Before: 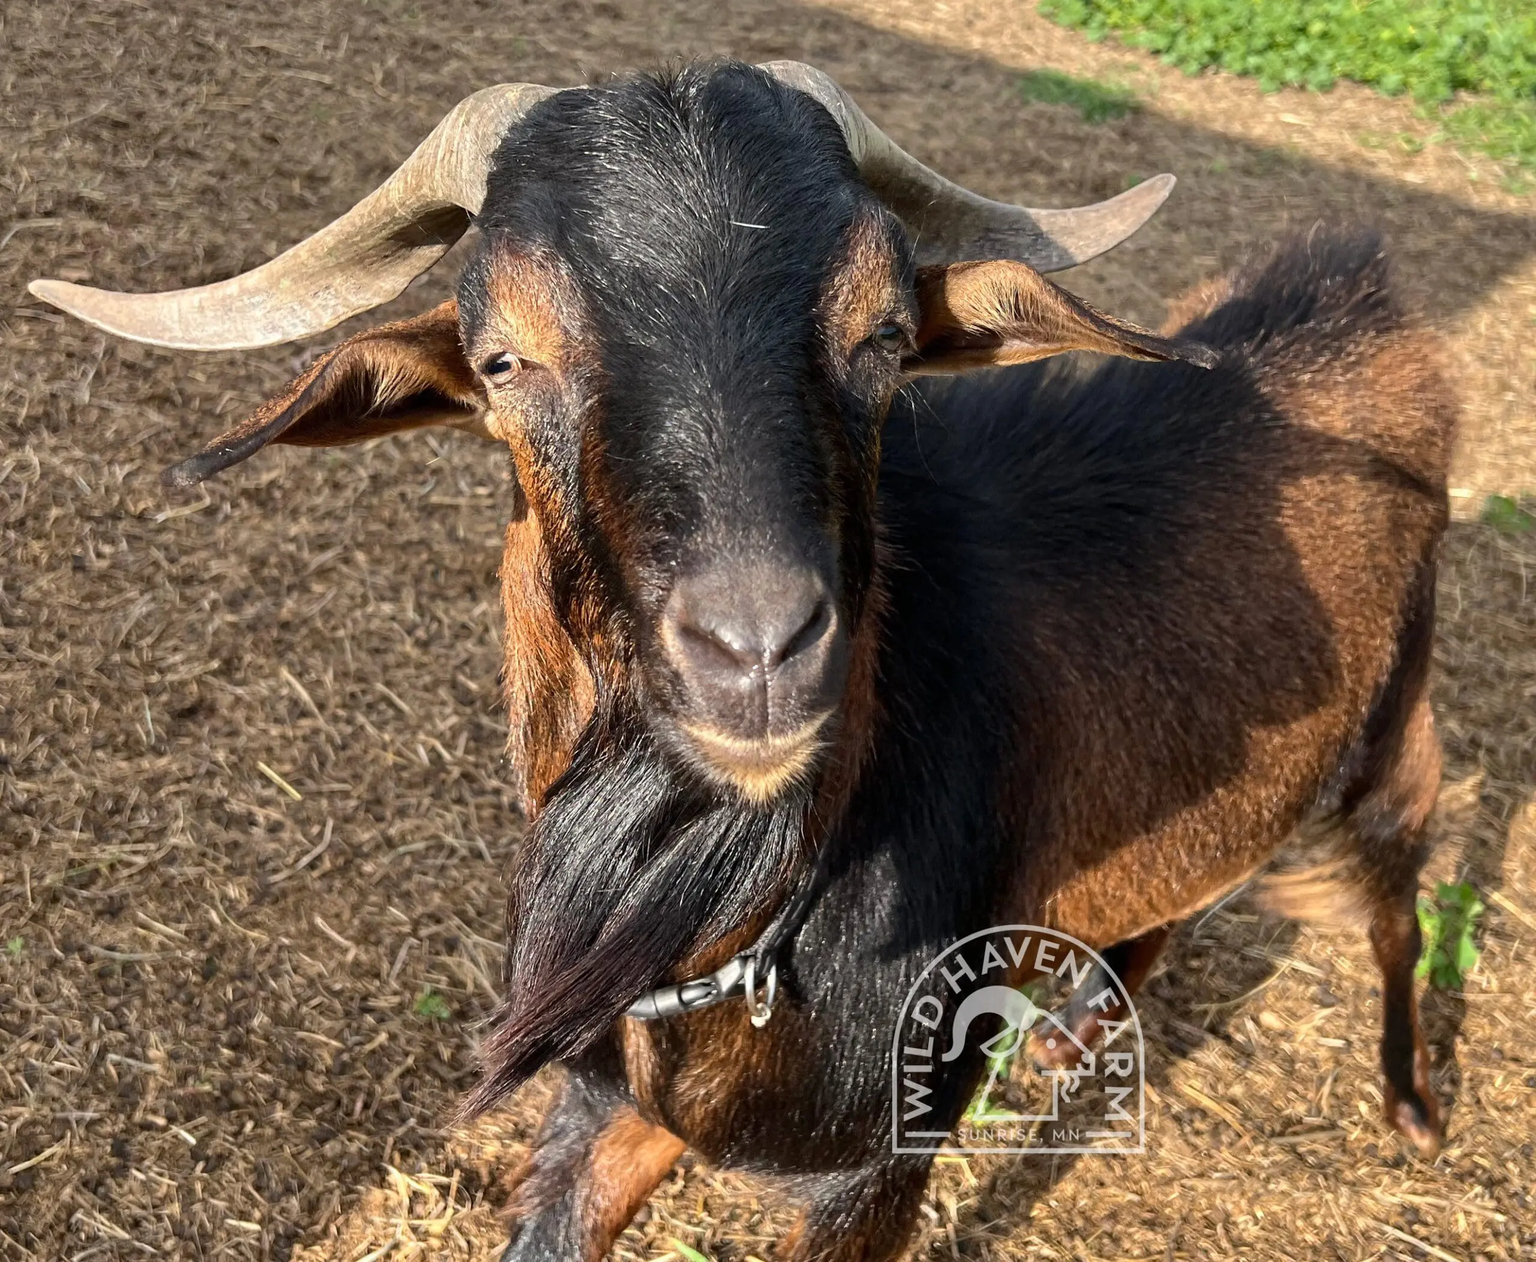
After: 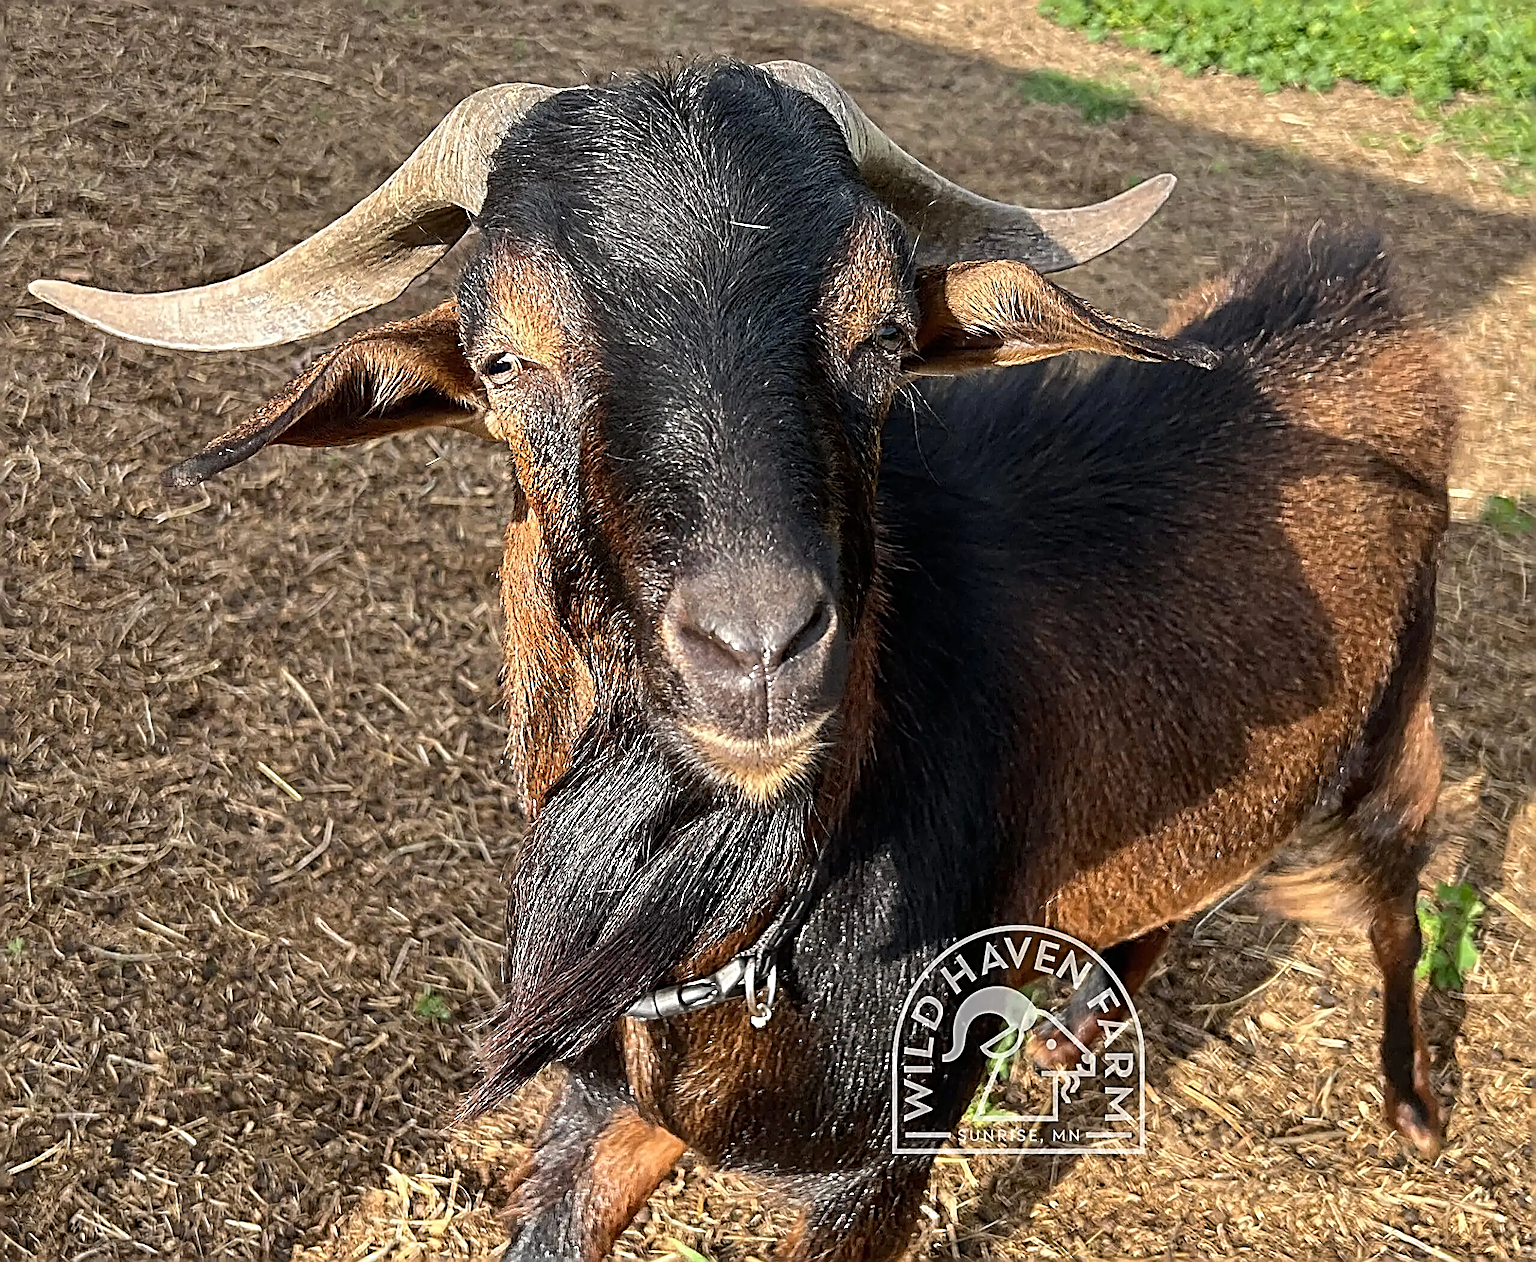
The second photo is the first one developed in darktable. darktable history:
sharpen: radius 3.15, amount 1.717
